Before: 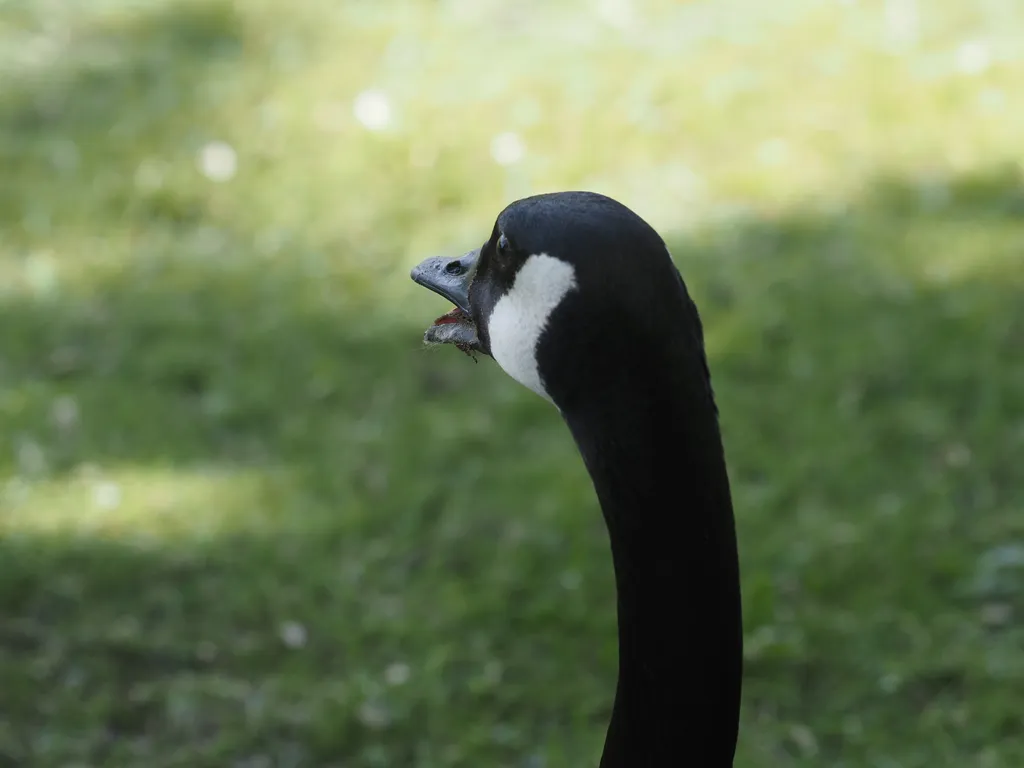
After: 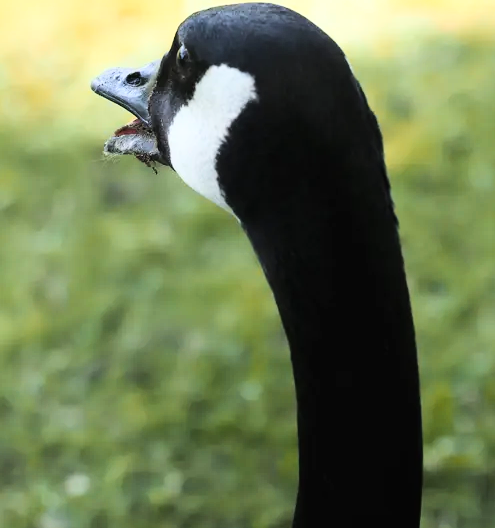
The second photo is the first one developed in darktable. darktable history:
color zones: curves: ch2 [(0, 0.5) (0.143, 0.5) (0.286, 0.416) (0.429, 0.5) (0.571, 0.5) (0.714, 0.5) (0.857, 0.5) (1, 0.5)]
base curve: curves: ch0 [(0, 0.003) (0.001, 0.002) (0.006, 0.004) (0.02, 0.022) (0.048, 0.086) (0.094, 0.234) (0.162, 0.431) (0.258, 0.629) (0.385, 0.8) (0.548, 0.918) (0.751, 0.988) (1, 1)]
crop: left 31.317%, top 24.615%, right 20.252%, bottom 6.532%
